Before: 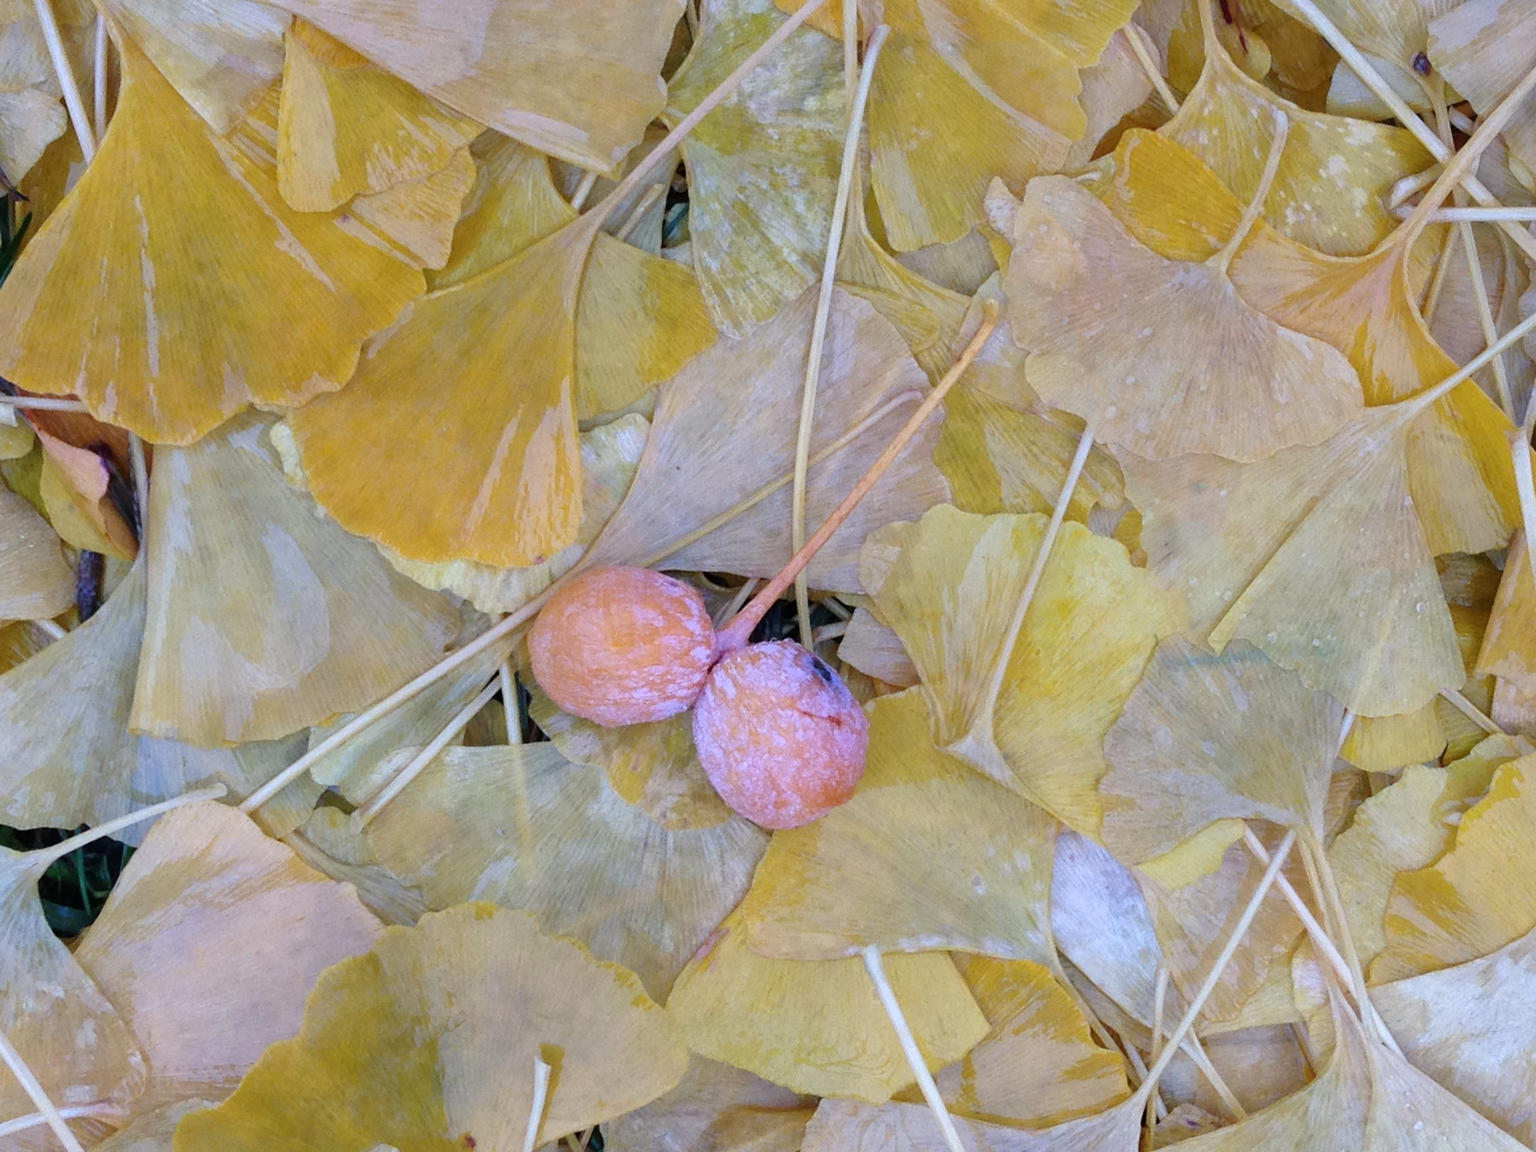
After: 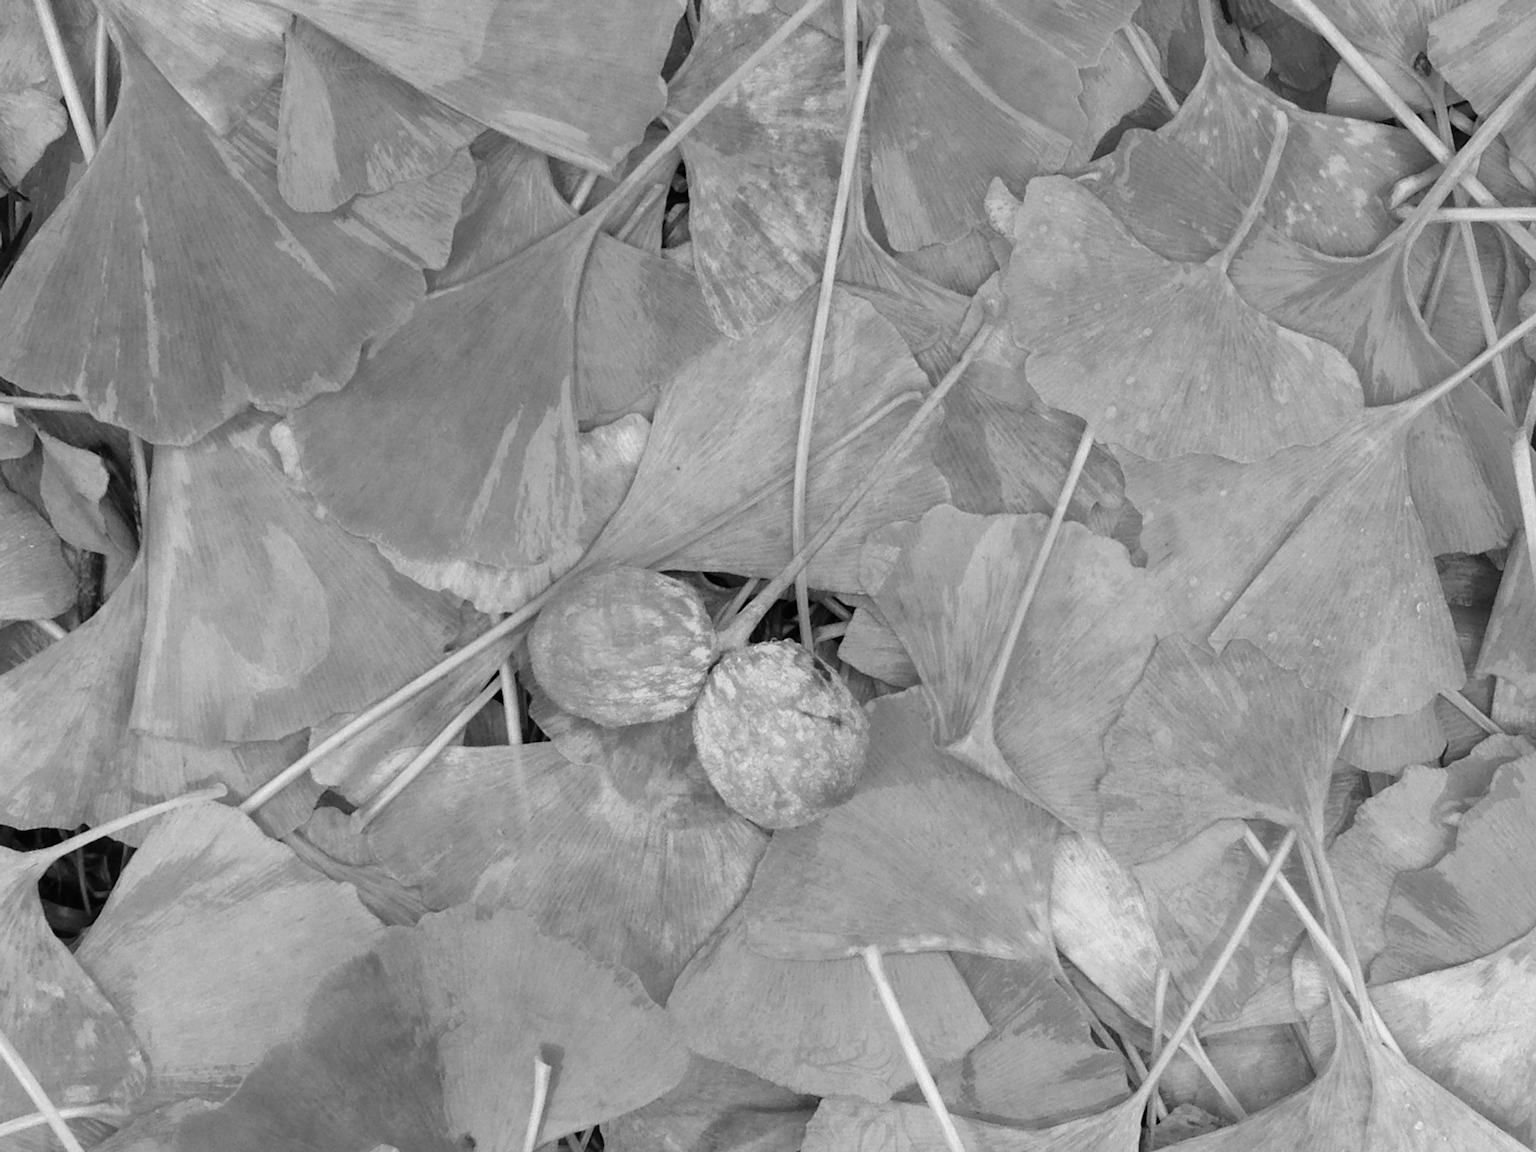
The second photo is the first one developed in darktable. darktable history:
color calibration: output gray [0.22, 0.42, 0.37, 0], illuminant as shot in camera, x 0.358, y 0.373, temperature 4628.91 K
